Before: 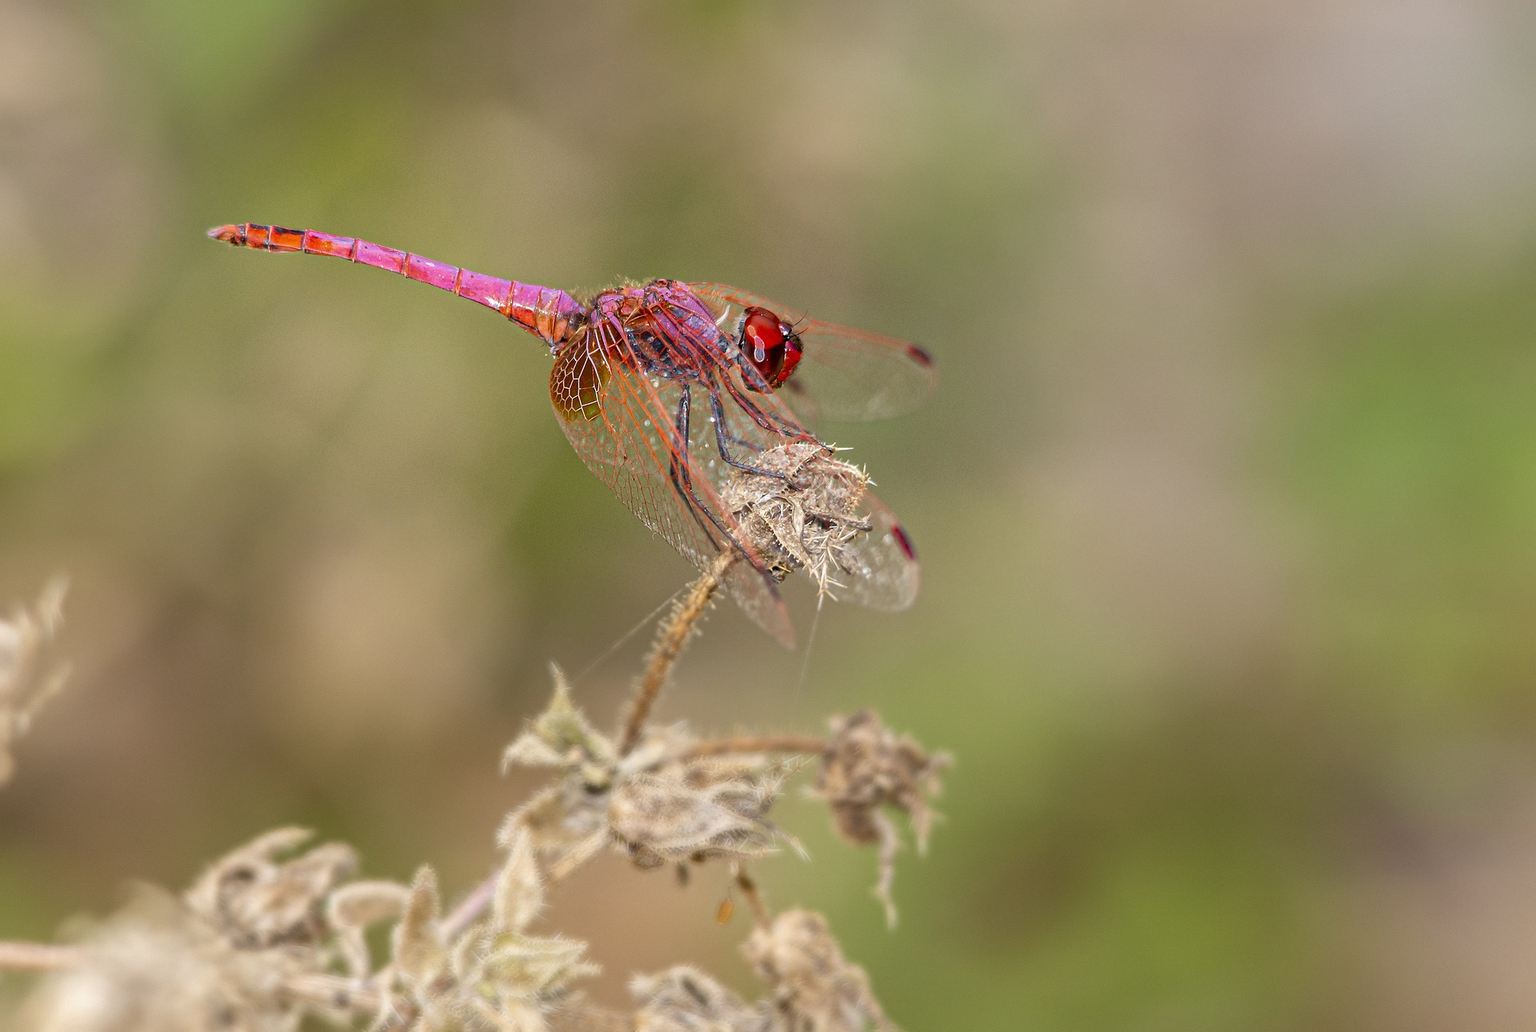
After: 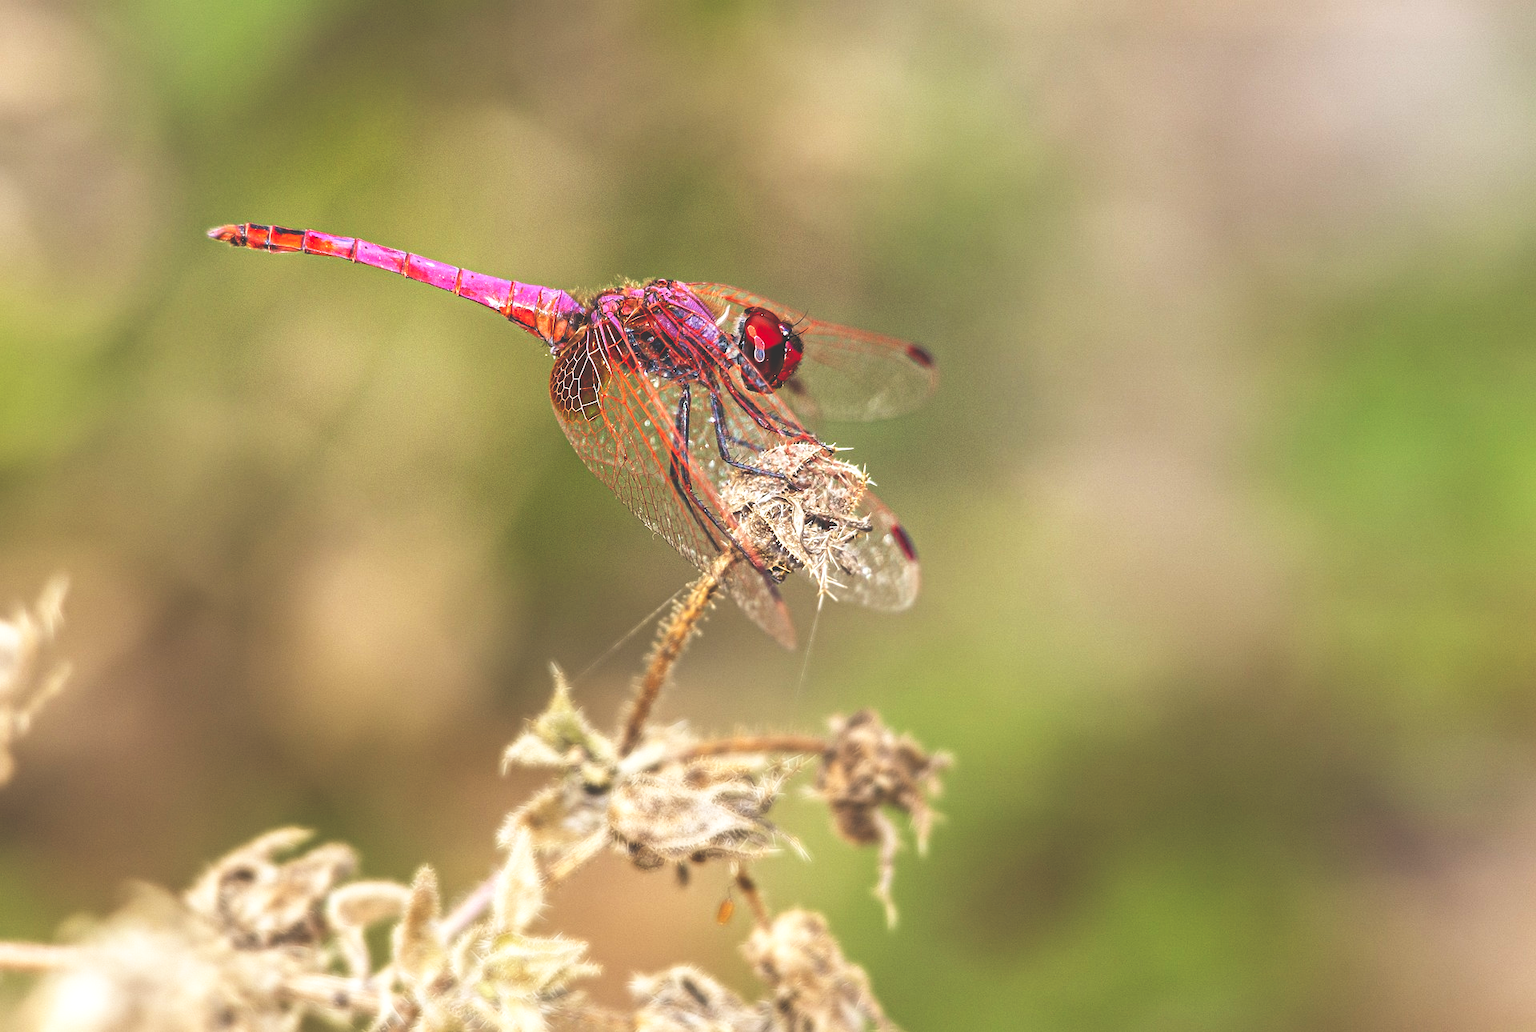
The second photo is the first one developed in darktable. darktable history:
base curve: curves: ch0 [(0, 0.036) (0.007, 0.037) (0.604, 0.887) (1, 1)], preserve colors none
local contrast: highlights 101%, shadows 98%, detail 120%, midtone range 0.2
